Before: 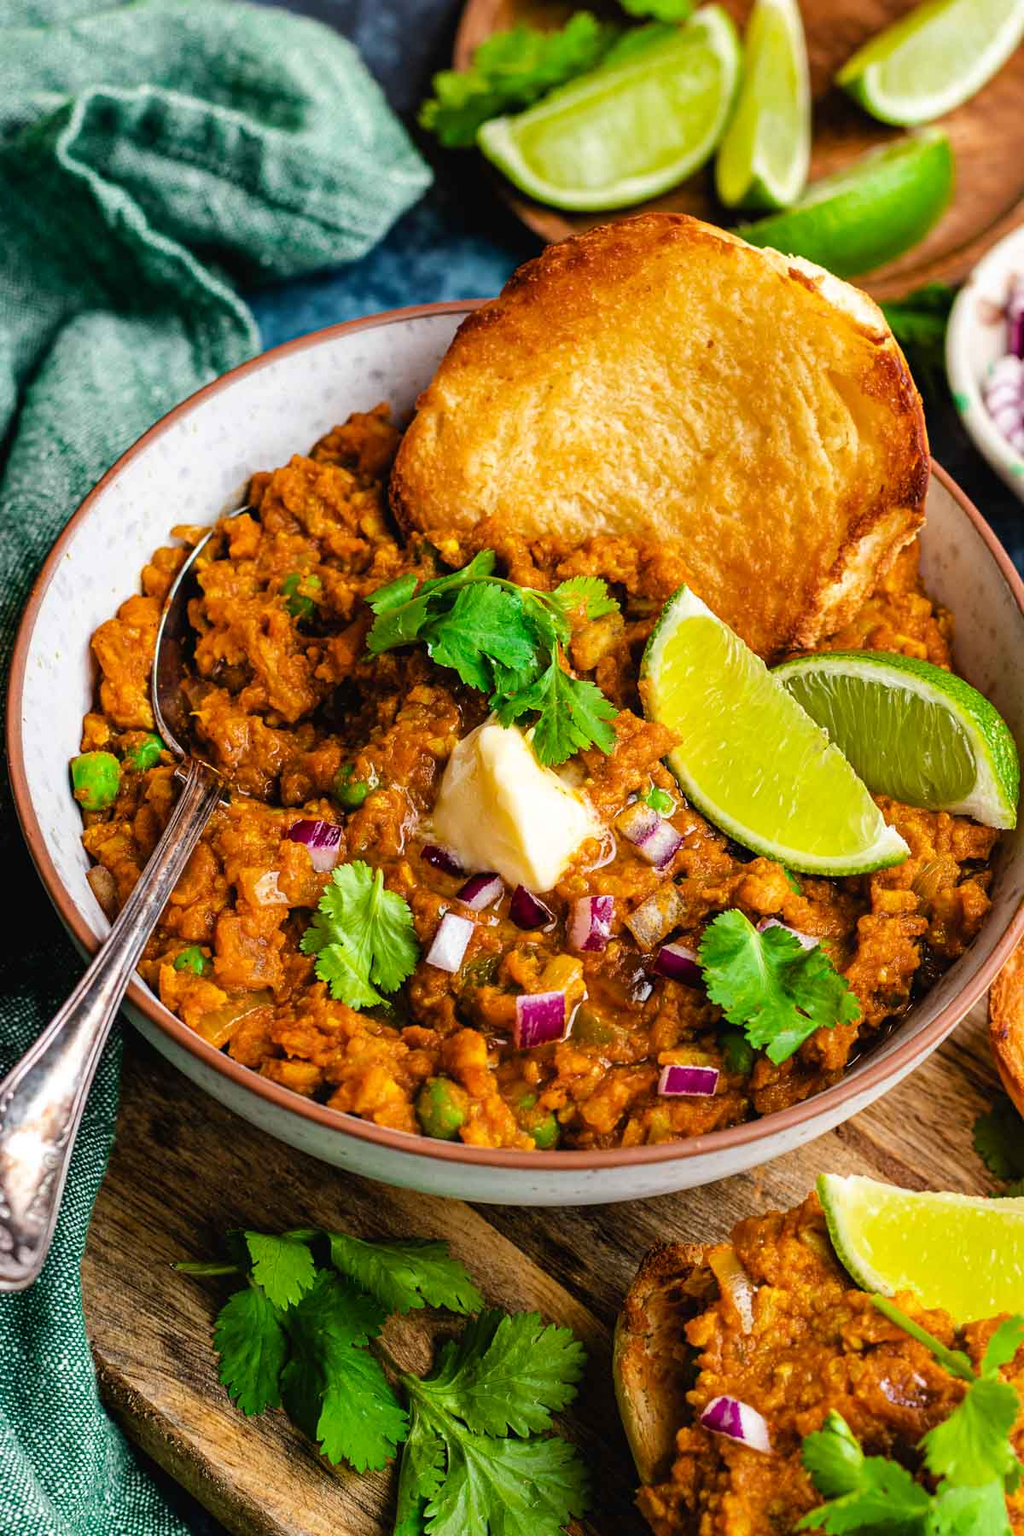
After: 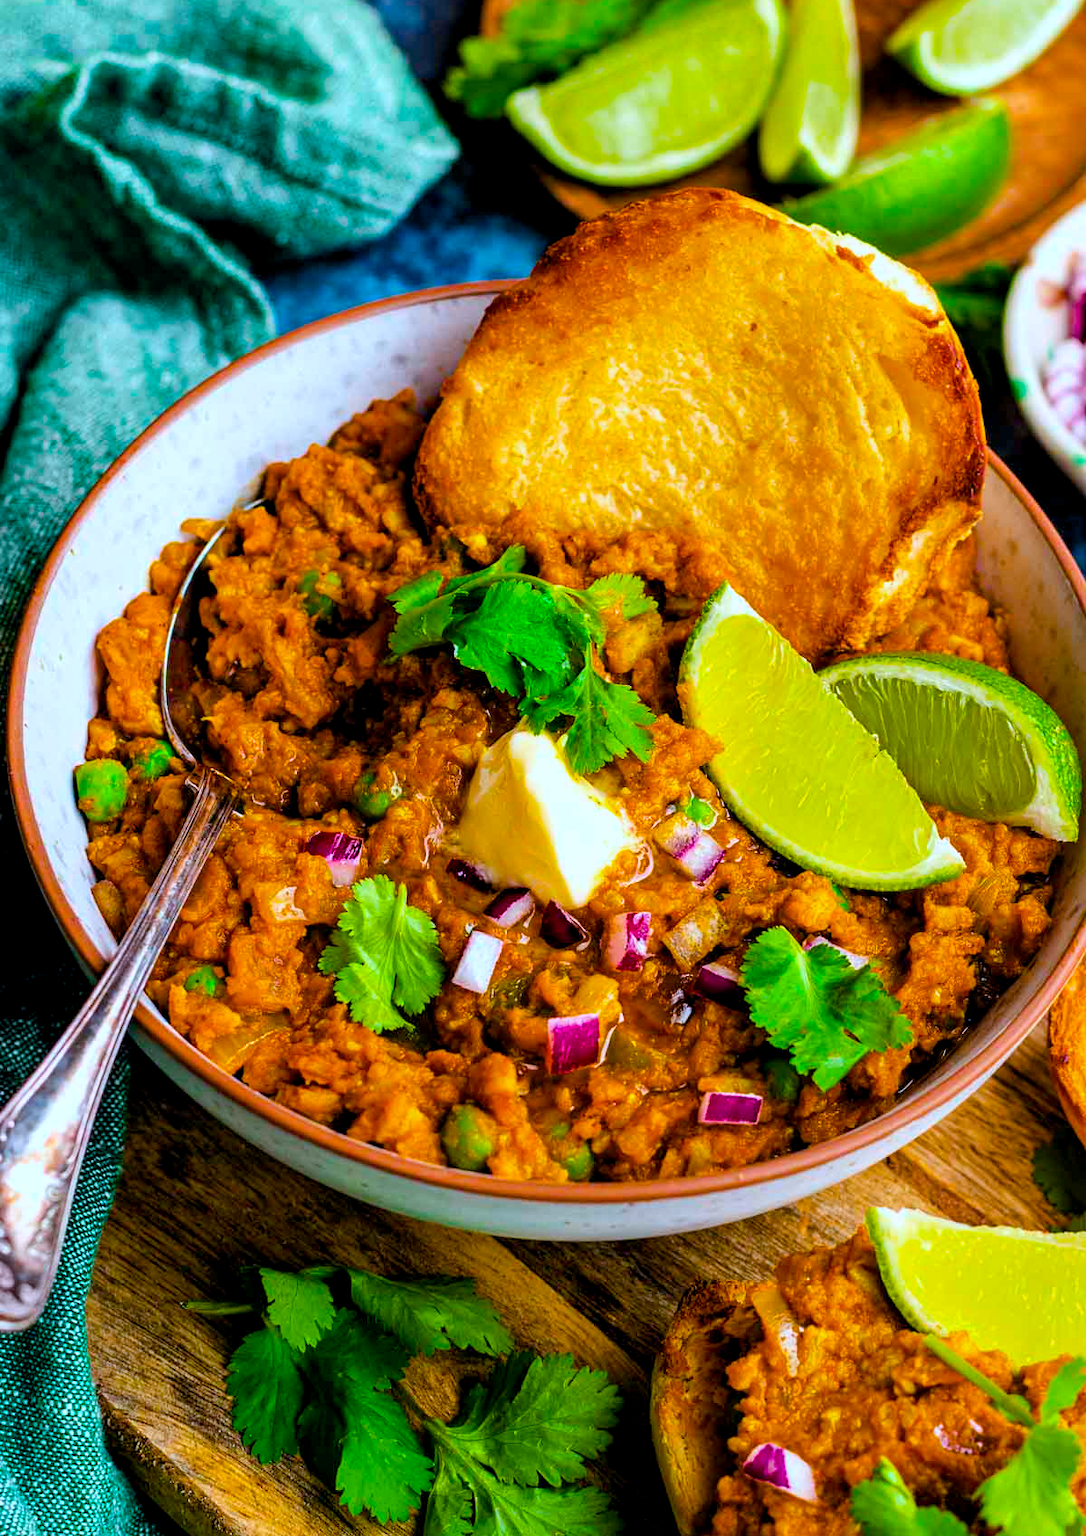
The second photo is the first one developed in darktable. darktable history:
color calibration: gray › normalize channels true, x 0.37, y 0.382, temperature 4315.21 K, gamut compression 0.018
color balance rgb: global offset › luminance -0.474%, perceptual saturation grading › global saturation 31.147%, perceptual brilliance grading › global brilliance 2.681%, perceptual brilliance grading › highlights -3.2%, perceptual brilliance grading › shadows 3.681%, global vibrance 41.612%
levels: mode automatic, levels [0.012, 0.367, 0.697]
crop and rotate: top 2.385%, bottom 3.283%
